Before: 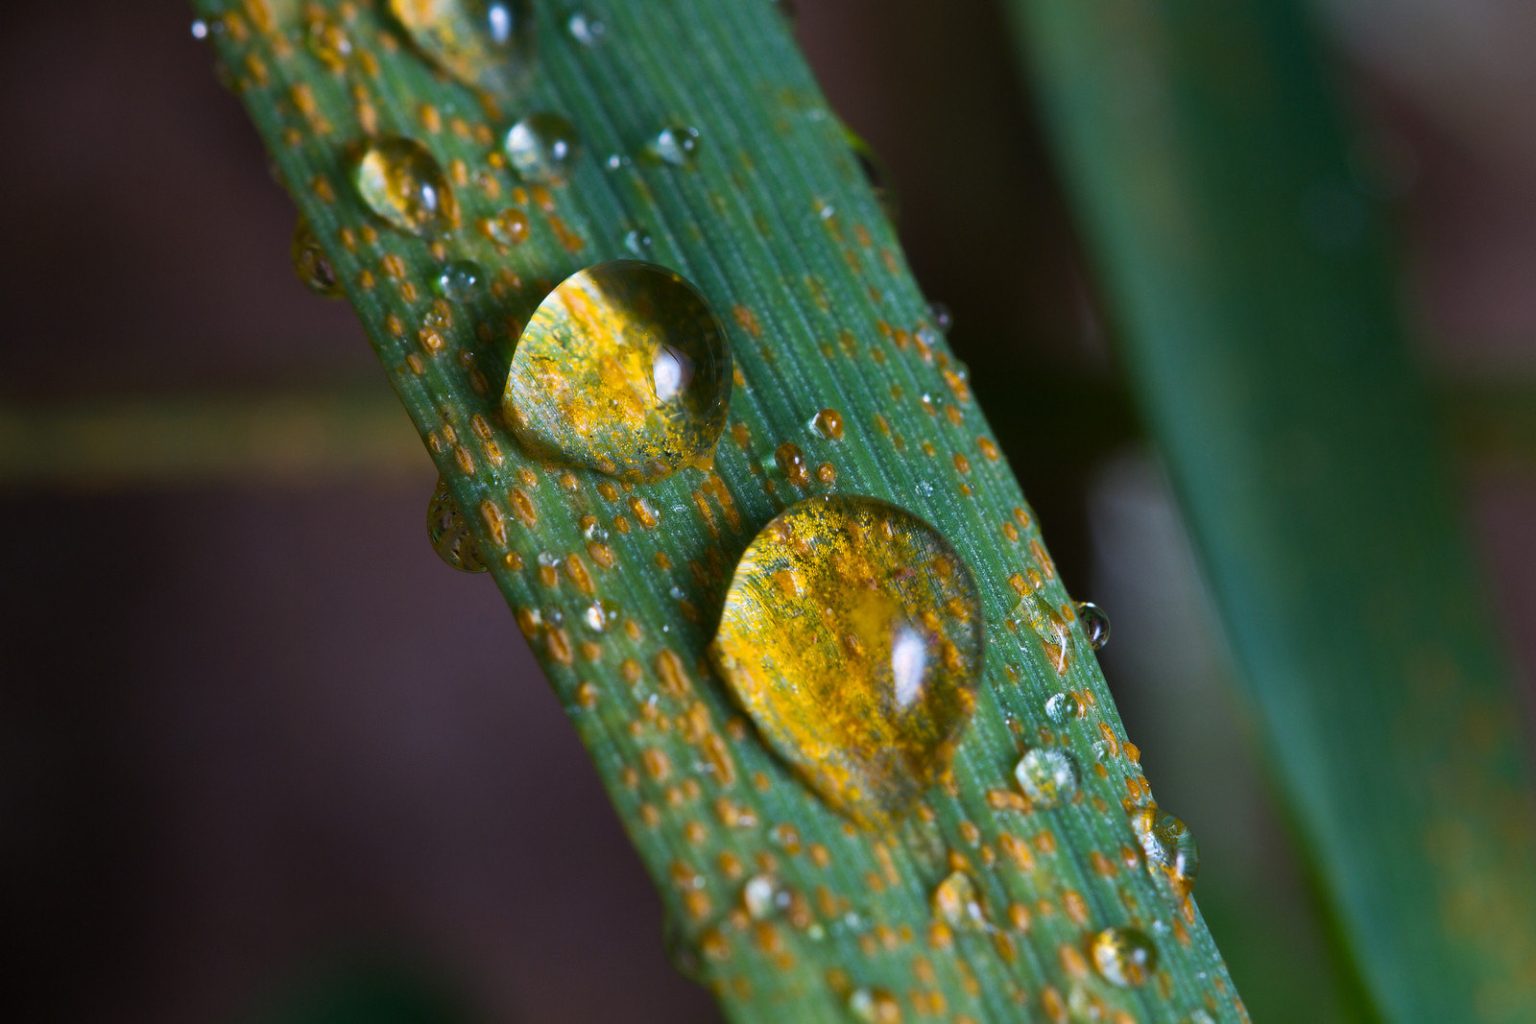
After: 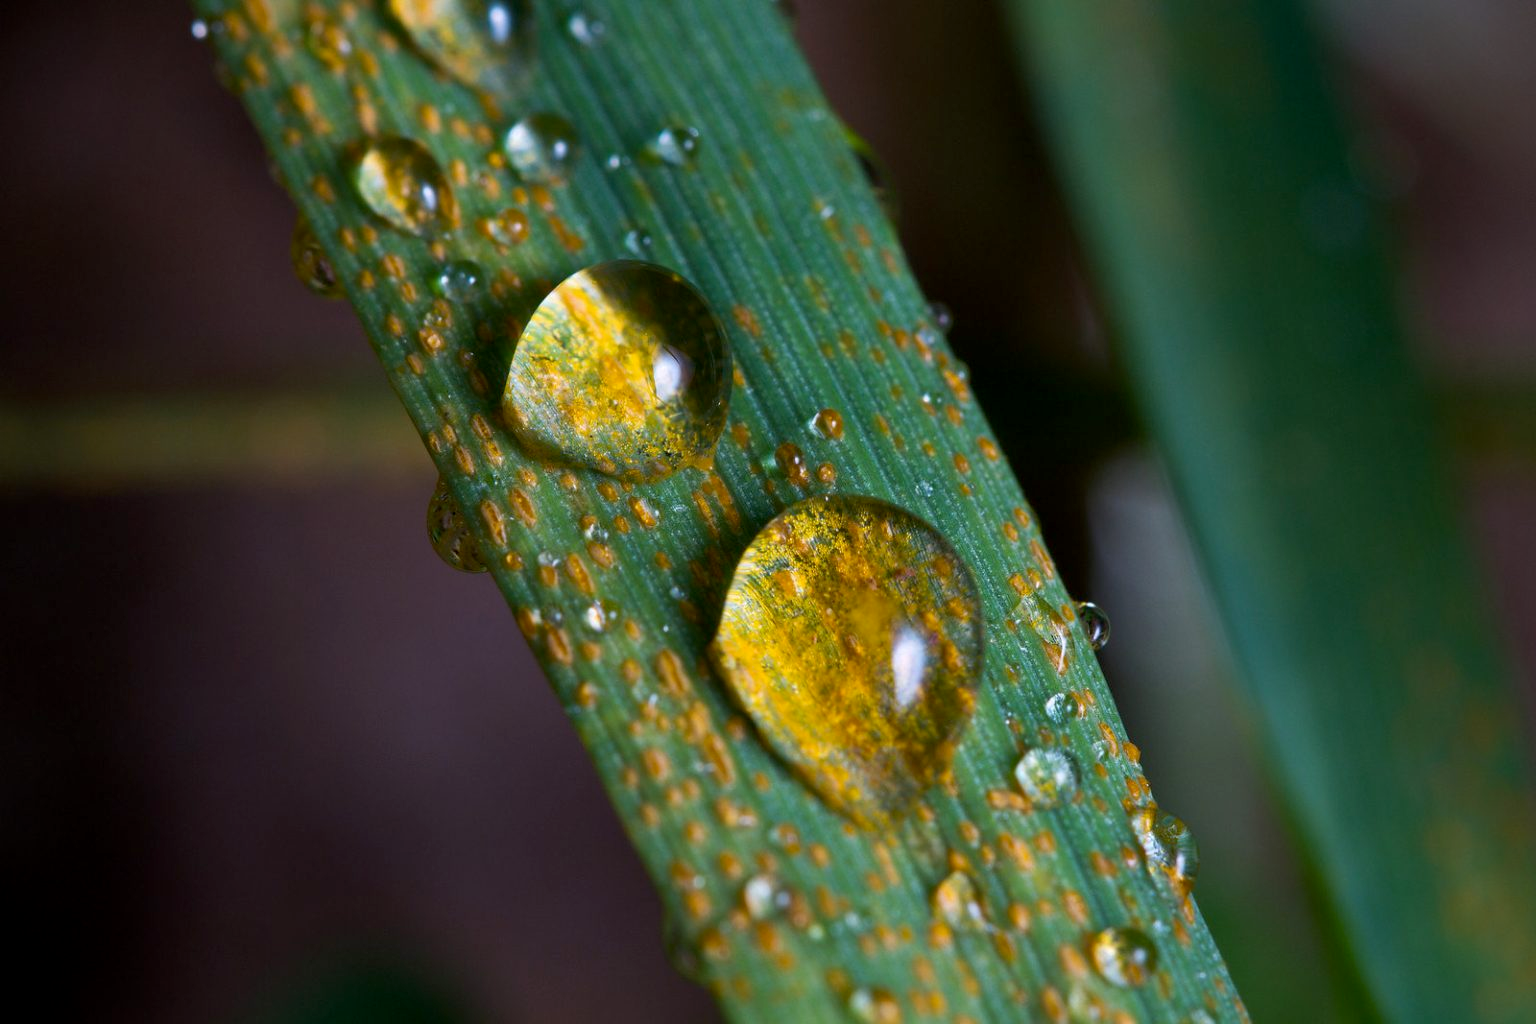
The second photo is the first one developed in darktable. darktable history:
exposure: black level correction 0.004, exposure 0.014 EV, compensate highlight preservation false
vignetting: saturation 0, unbound false
